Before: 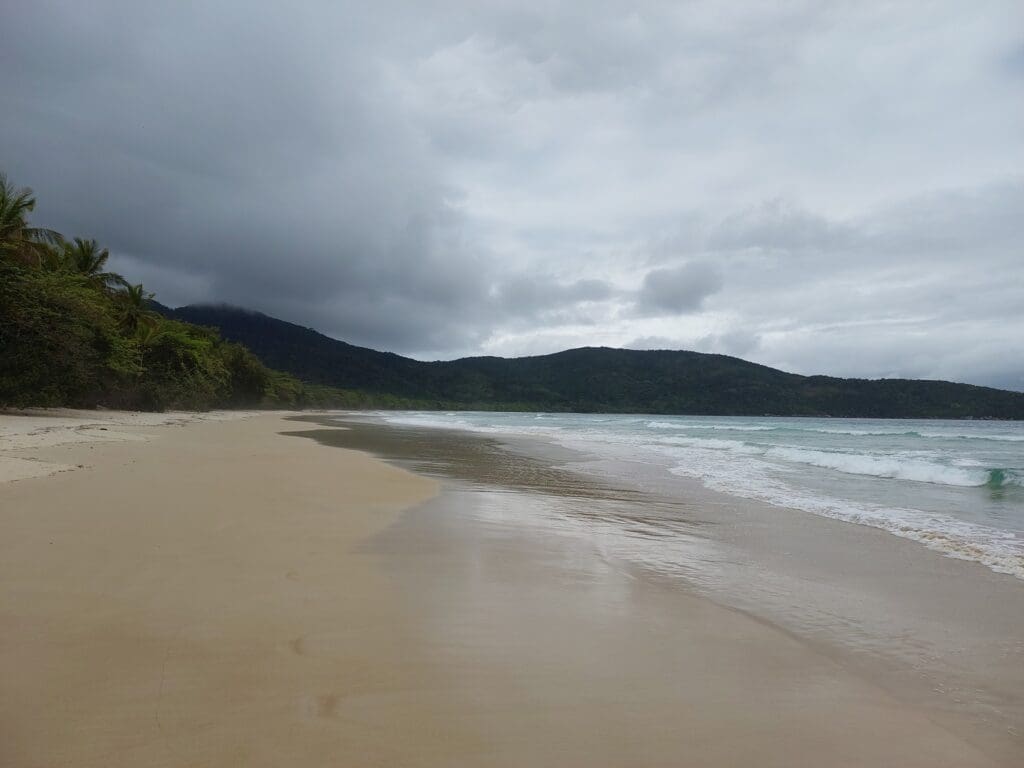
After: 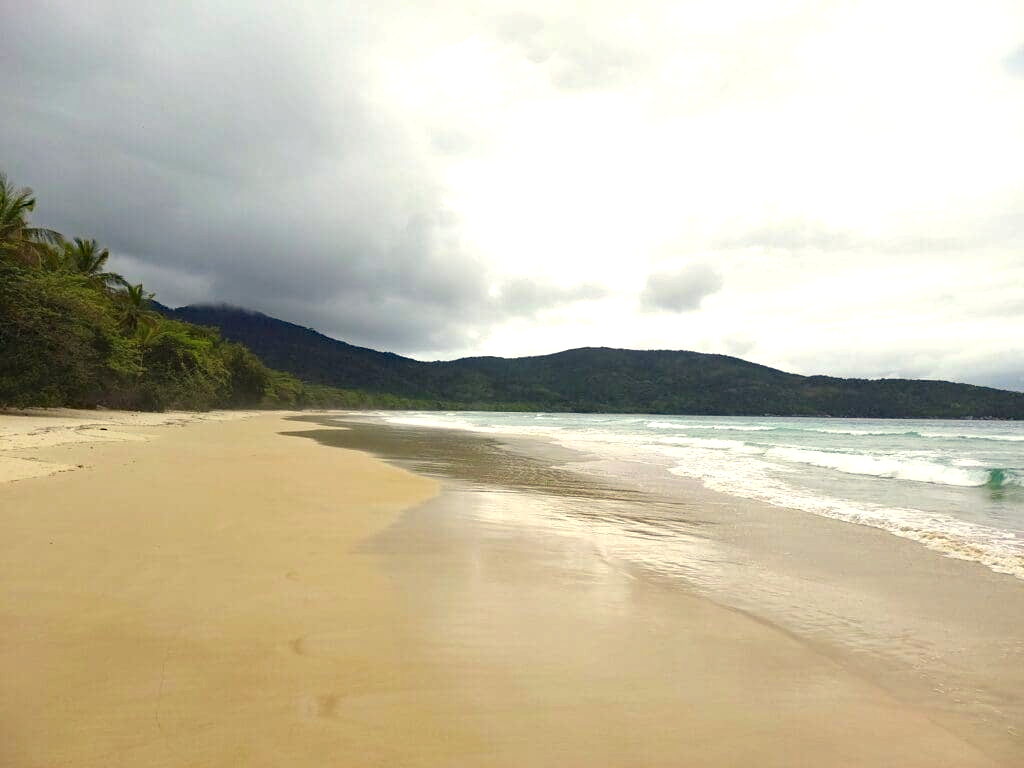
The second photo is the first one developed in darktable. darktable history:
haze removal: compatibility mode true, adaptive false
exposure: black level correction 0, exposure 1.096 EV, compensate highlight preservation false
color correction: highlights a* 1.48, highlights b* 17.19
